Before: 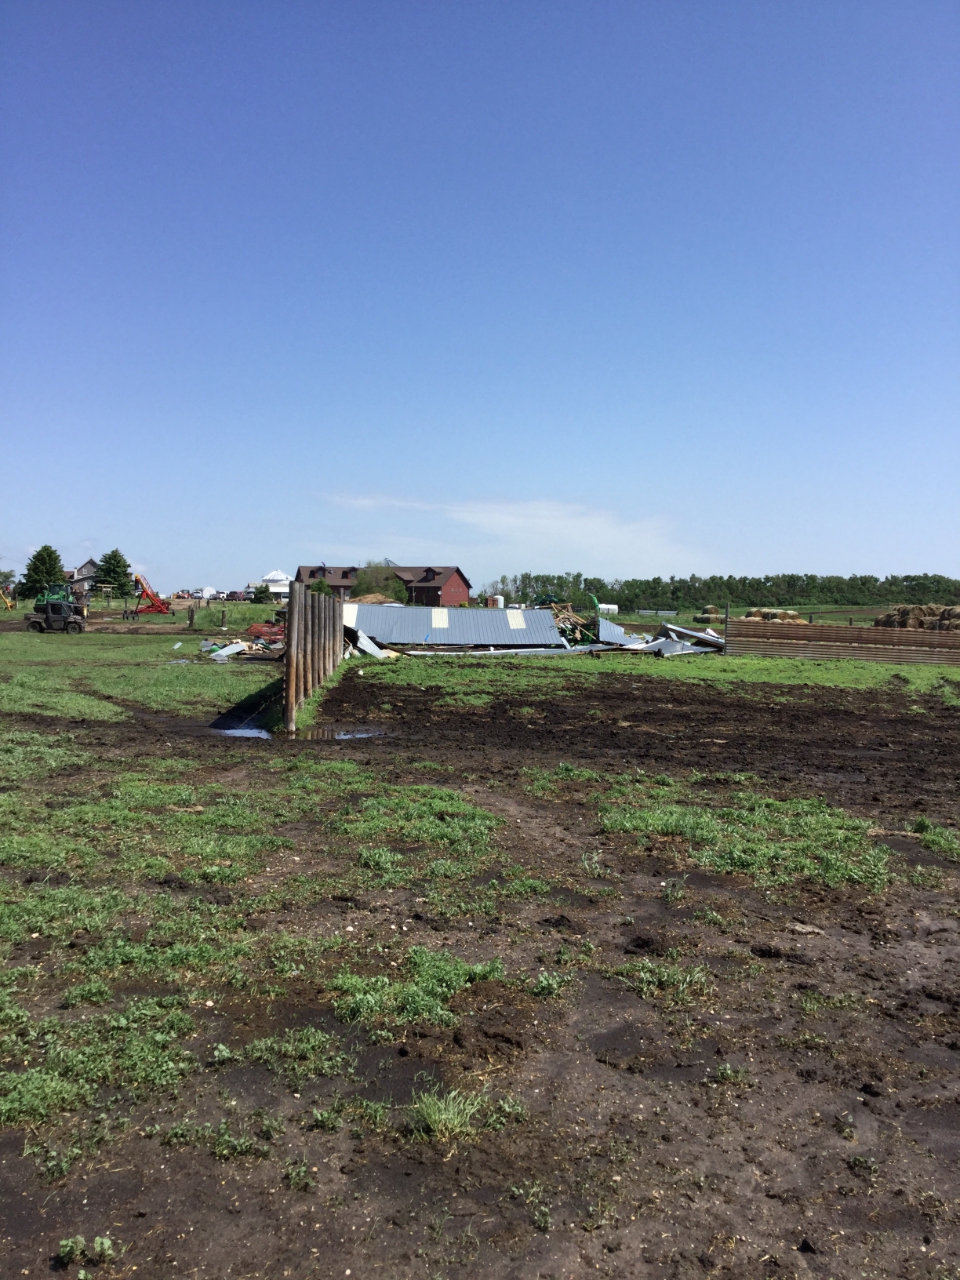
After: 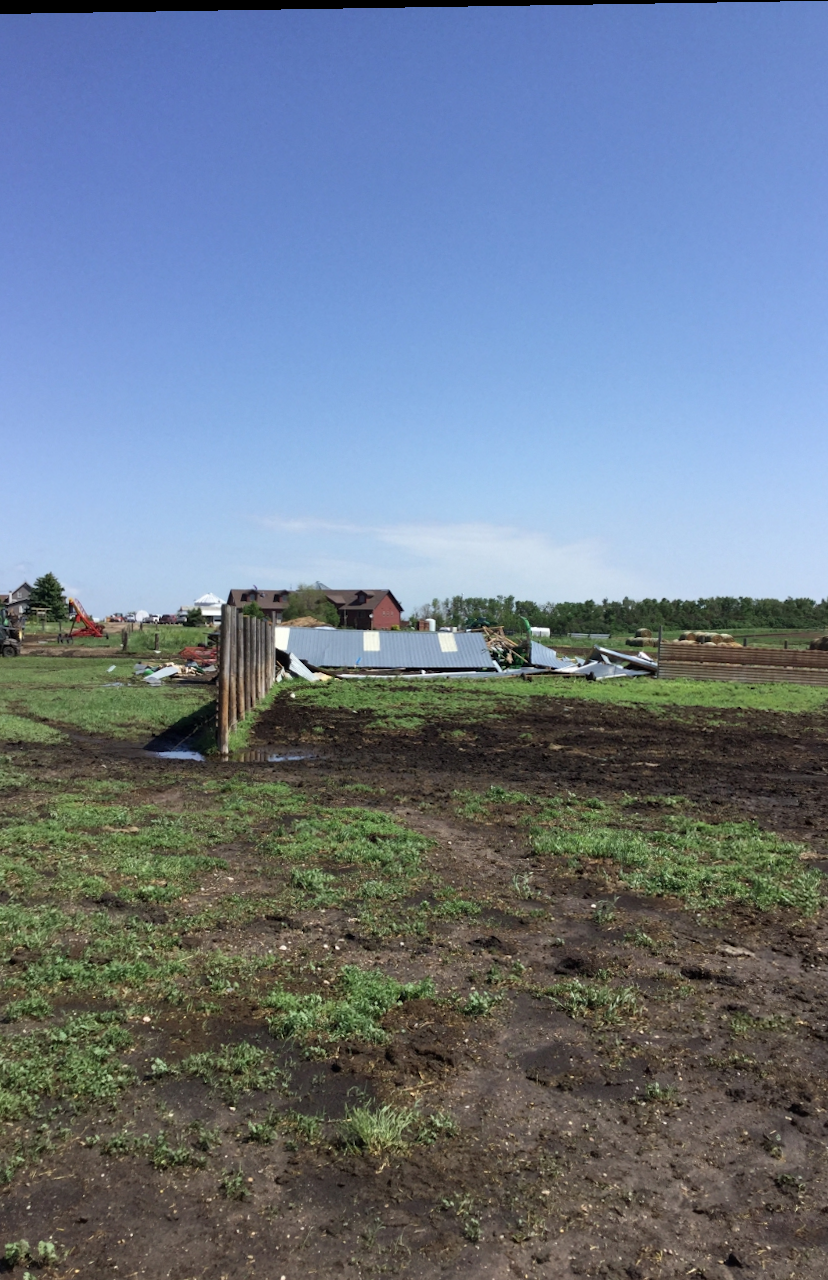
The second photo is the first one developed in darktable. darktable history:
rotate and perspective: lens shift (vertical) 0.048, lens shift (horizontal) -0.024, automatic cropping off
crop: left 7.598%, right 7.873%
